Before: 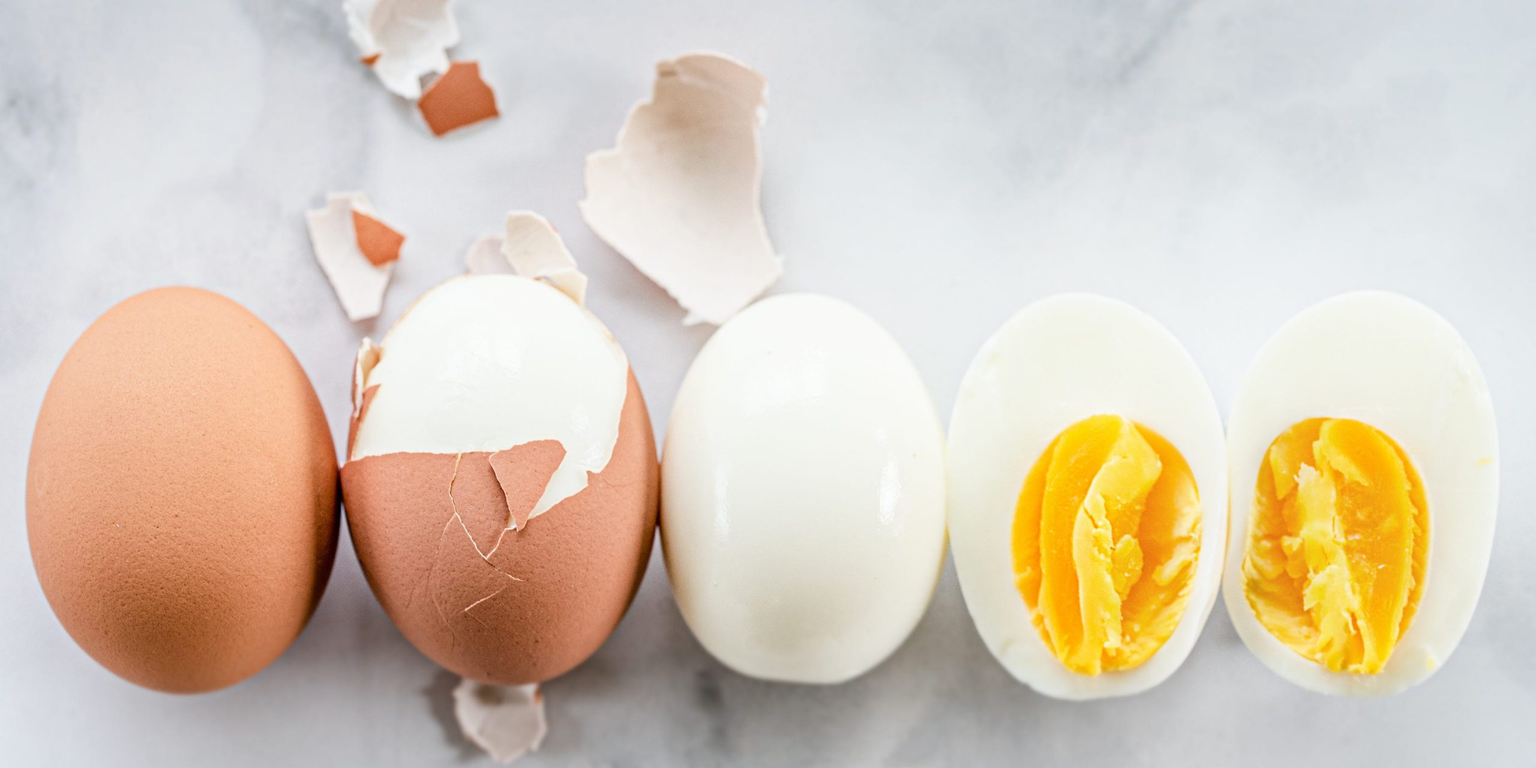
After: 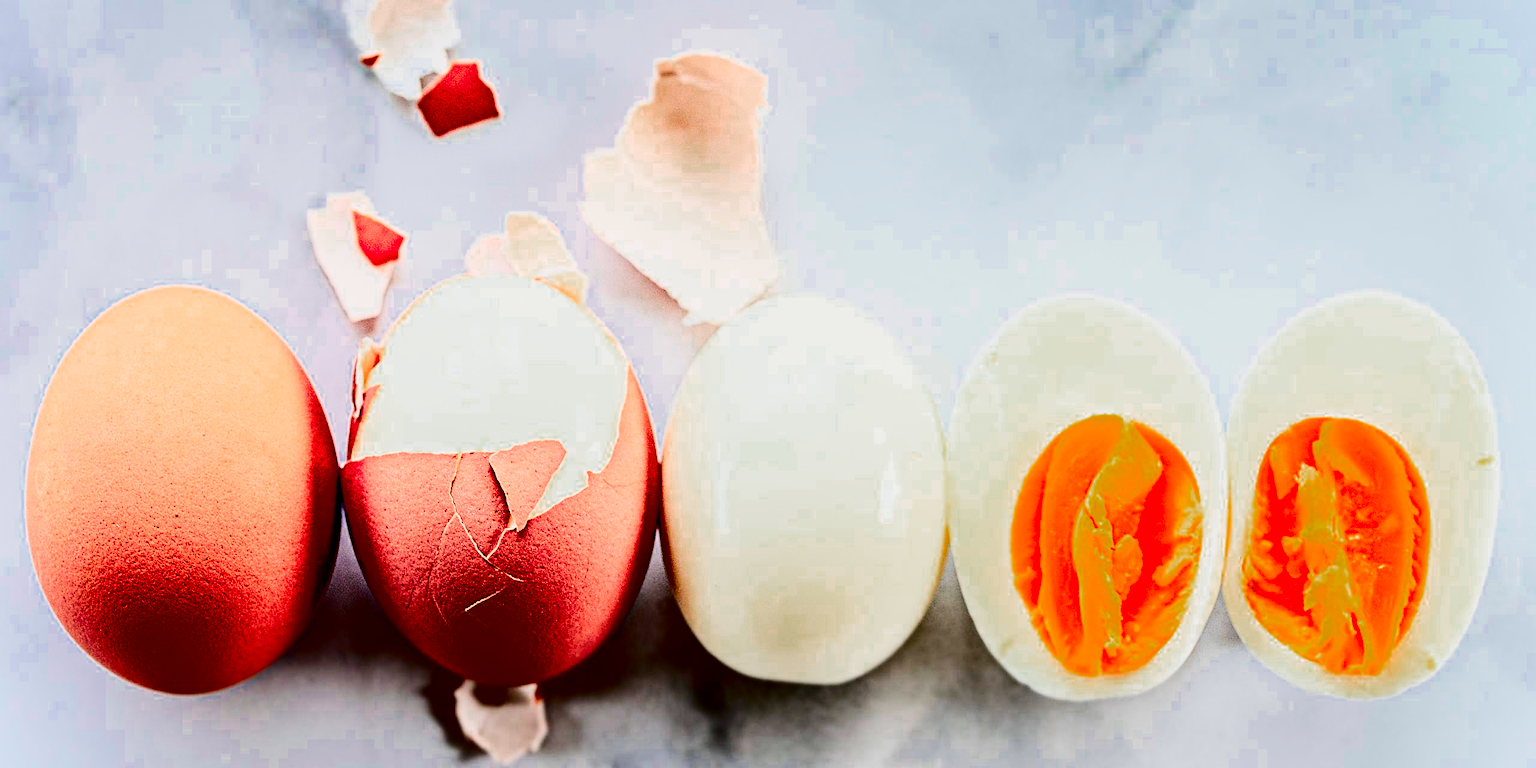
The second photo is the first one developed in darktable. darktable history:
color zones: curves: ch0 [(0, 0.553) (0.123, 0.58) (0.23, 0.419) (0.468, 0.155) (0.605, 0.132) (0.723, 0.063) (0.833, 0.172) (0.921, 0.468)]; ch1 [(0.025, 0.645) (0.229, 0.584) (0.326, 0.551) (0.537, 0.446) (0.599, 0.911) (0.708, 1) (0.805, 0.944)]; ch2 [(0.086, 0.468) (0.254, 0.464) (0.638, 0.564) (0.702, 0.592) (0.768, 0.564)]
vignetting: fall-off start 92.13%, brightness 0.282, saturation 0, unbound false
sharpen: on, module defaults
contrast brightness saturation: contrast 0.77, brightness -0.99, saturation 0.986
filmic rgb: black relative exposure -4.81 EV, white relative exposure 4.05 EV, threshold 5.97 EV, hardness 2.79, enable highlight reconstruction true
